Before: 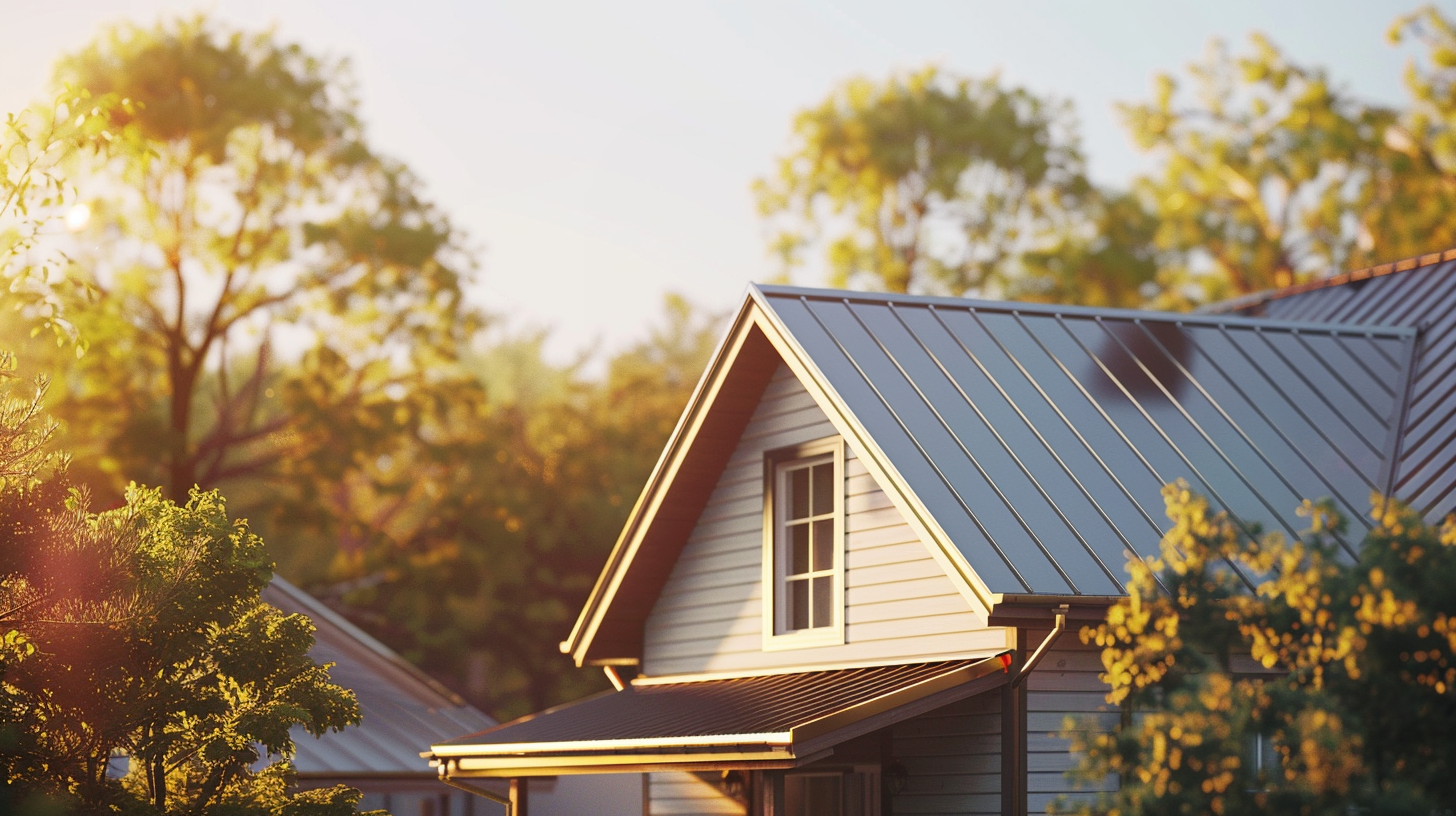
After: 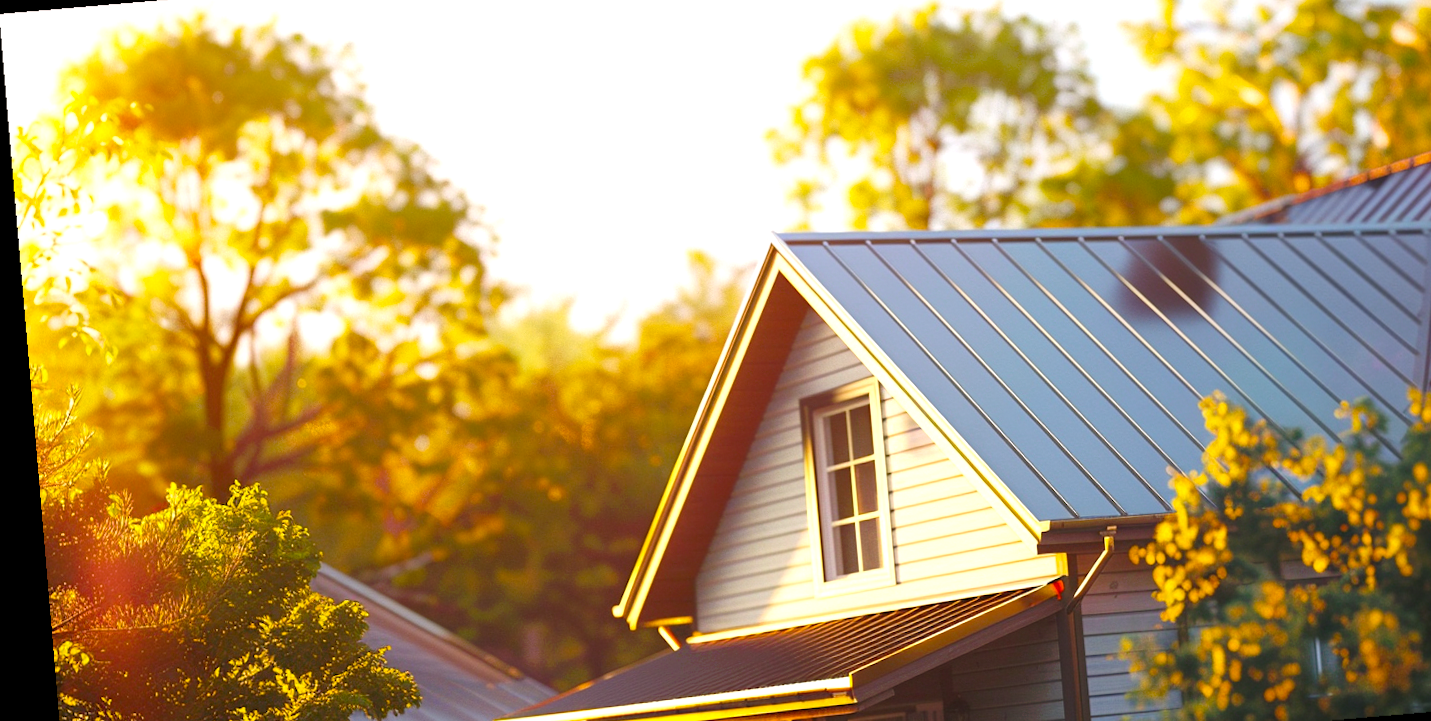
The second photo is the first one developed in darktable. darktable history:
rotate and perspective: rotation -4.86°, automatic cropping off
color balance rgb: perceptual saturation grading › global saturation 40%, global vibrance 15%
exposure: exposure 0.564 EV, compensate highlight preservation false
crop and rotate: angle 0.03°, top 11.643%, right 5.651%, bottom 11.189%
